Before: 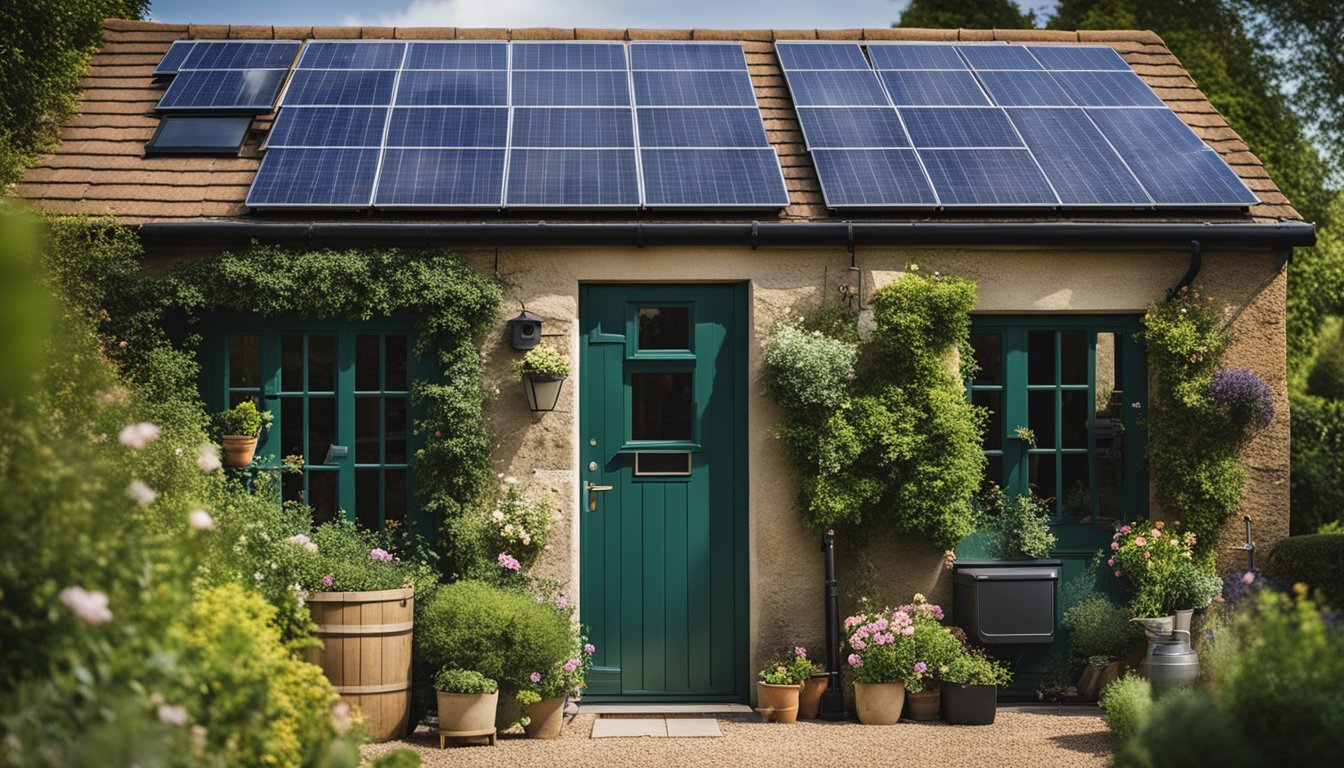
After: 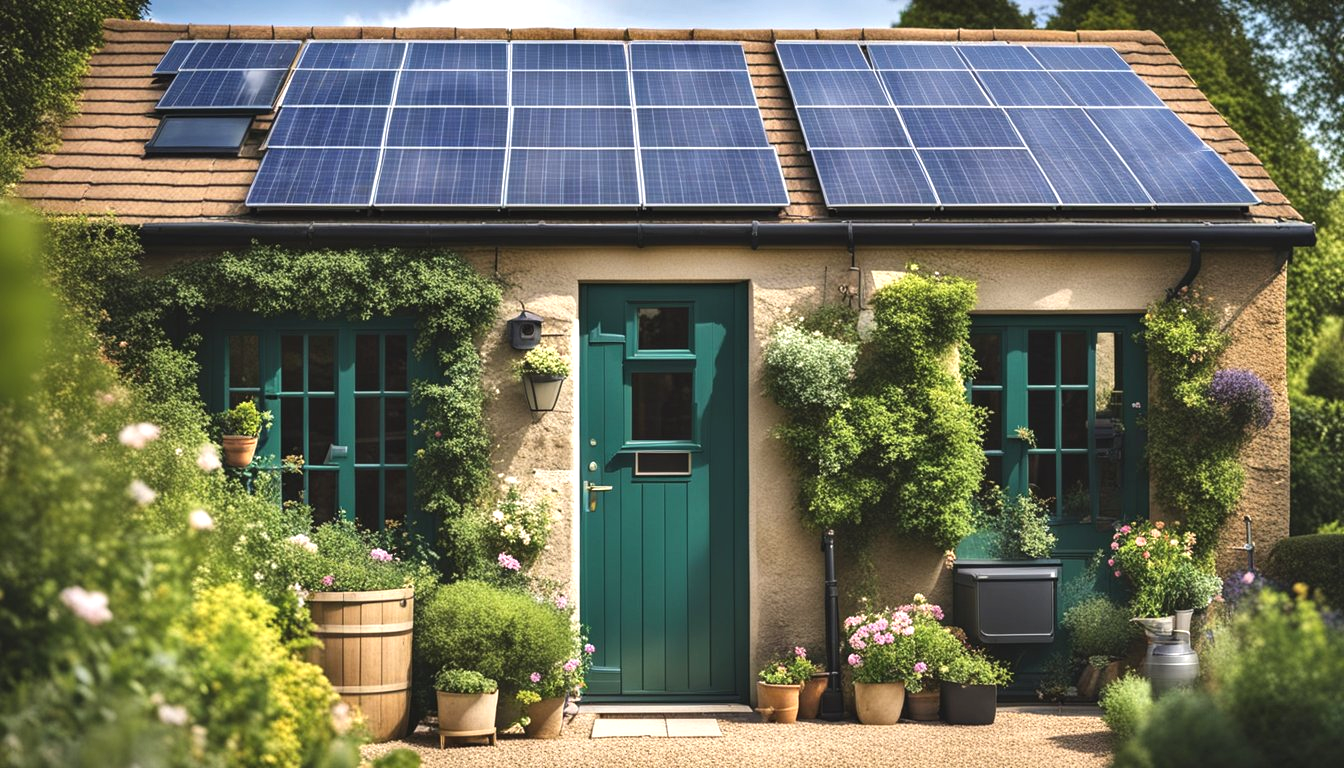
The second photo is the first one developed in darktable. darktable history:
shadows and highlights: shadows 30.63, highlights -63.22, shadows color adjustment 98%, highlights color adjustment 58.61%, soften with gaussian
rotate and perspective: automatic cropping original format, crop left 0, crop top 0
exposure: black level correction -0.002, exposure 0.708 EV, compensate exposure bias true, compensate highlight preservation false
